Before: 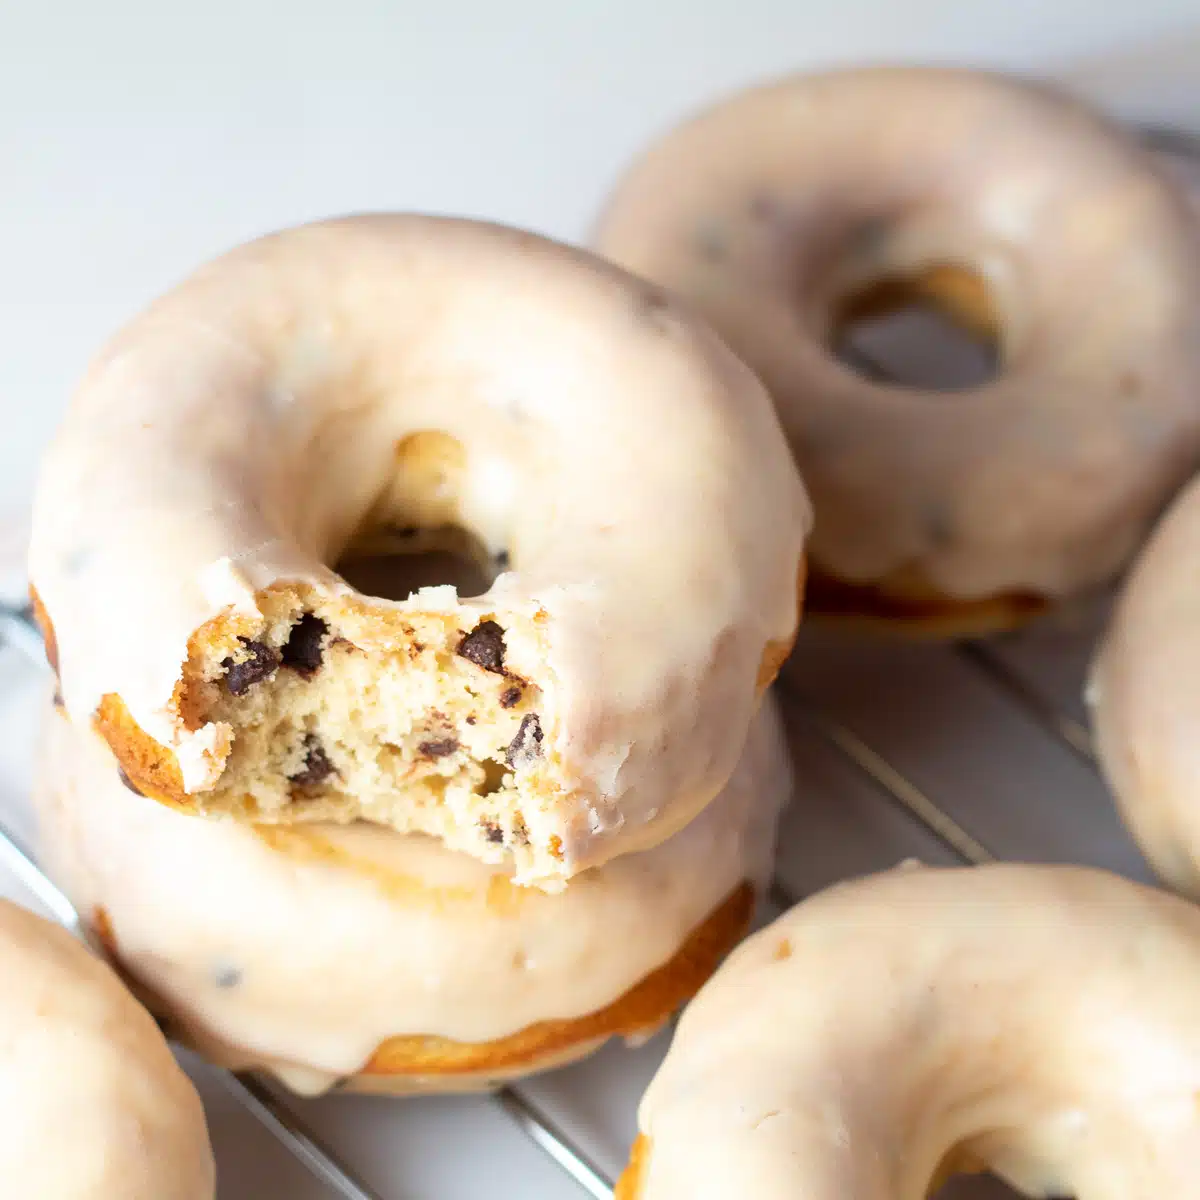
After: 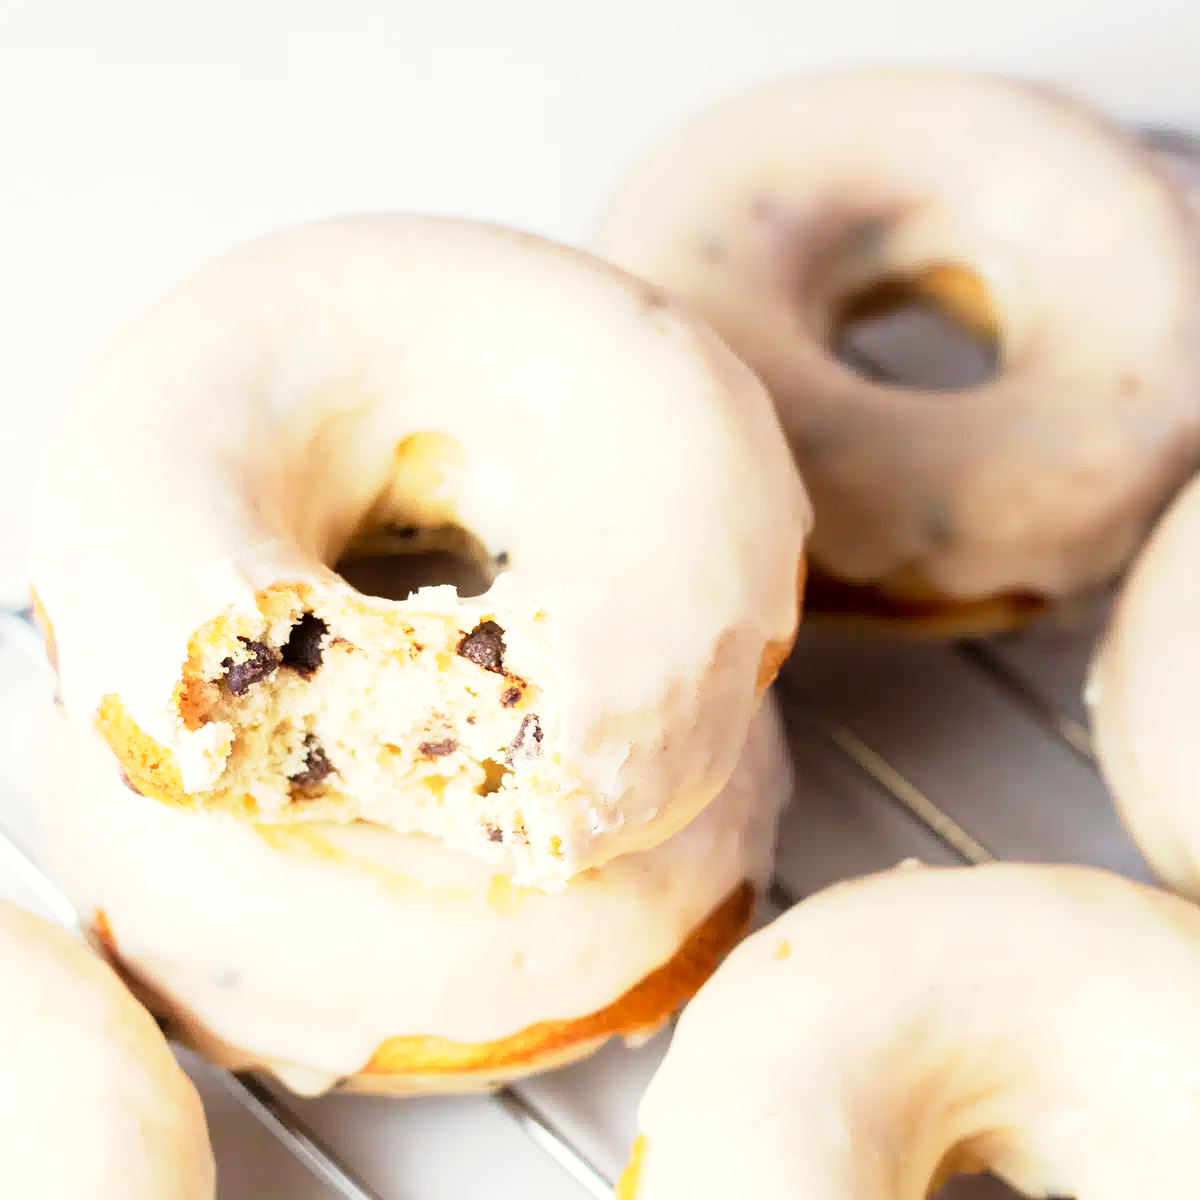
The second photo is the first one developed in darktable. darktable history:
color correction: highlights b* 2.93
tone equalizer: -8 EV -0.765 EV, -7 EV -0.697 EV, -6 EV -0.594 EV, -5 EV -0.418 EV, -3 EV 0.368 EV, -2 EV 0.6 EV, -1 EV 0.699 EV, +0 EV 0.747 EV
base curve: curves: ch0 [(0, 0) (0.088, 0.125) (0.176, 0.251) (0.354, 0.501) (0.613, 0.749) (1, 0.877)], preserve colors none
